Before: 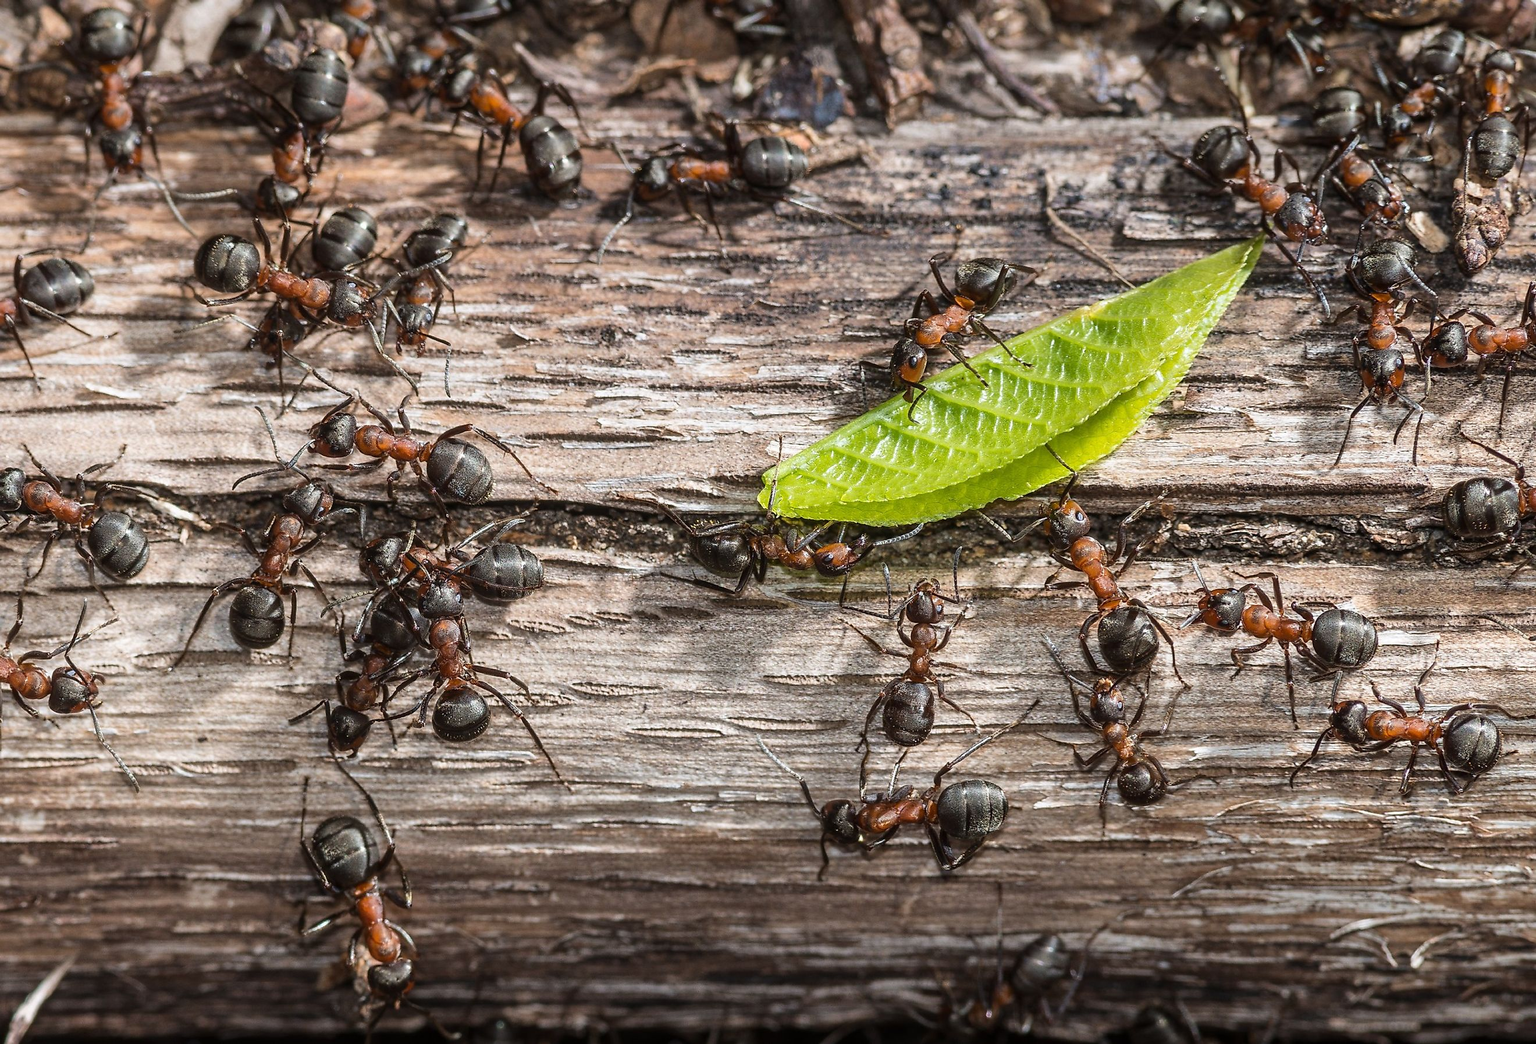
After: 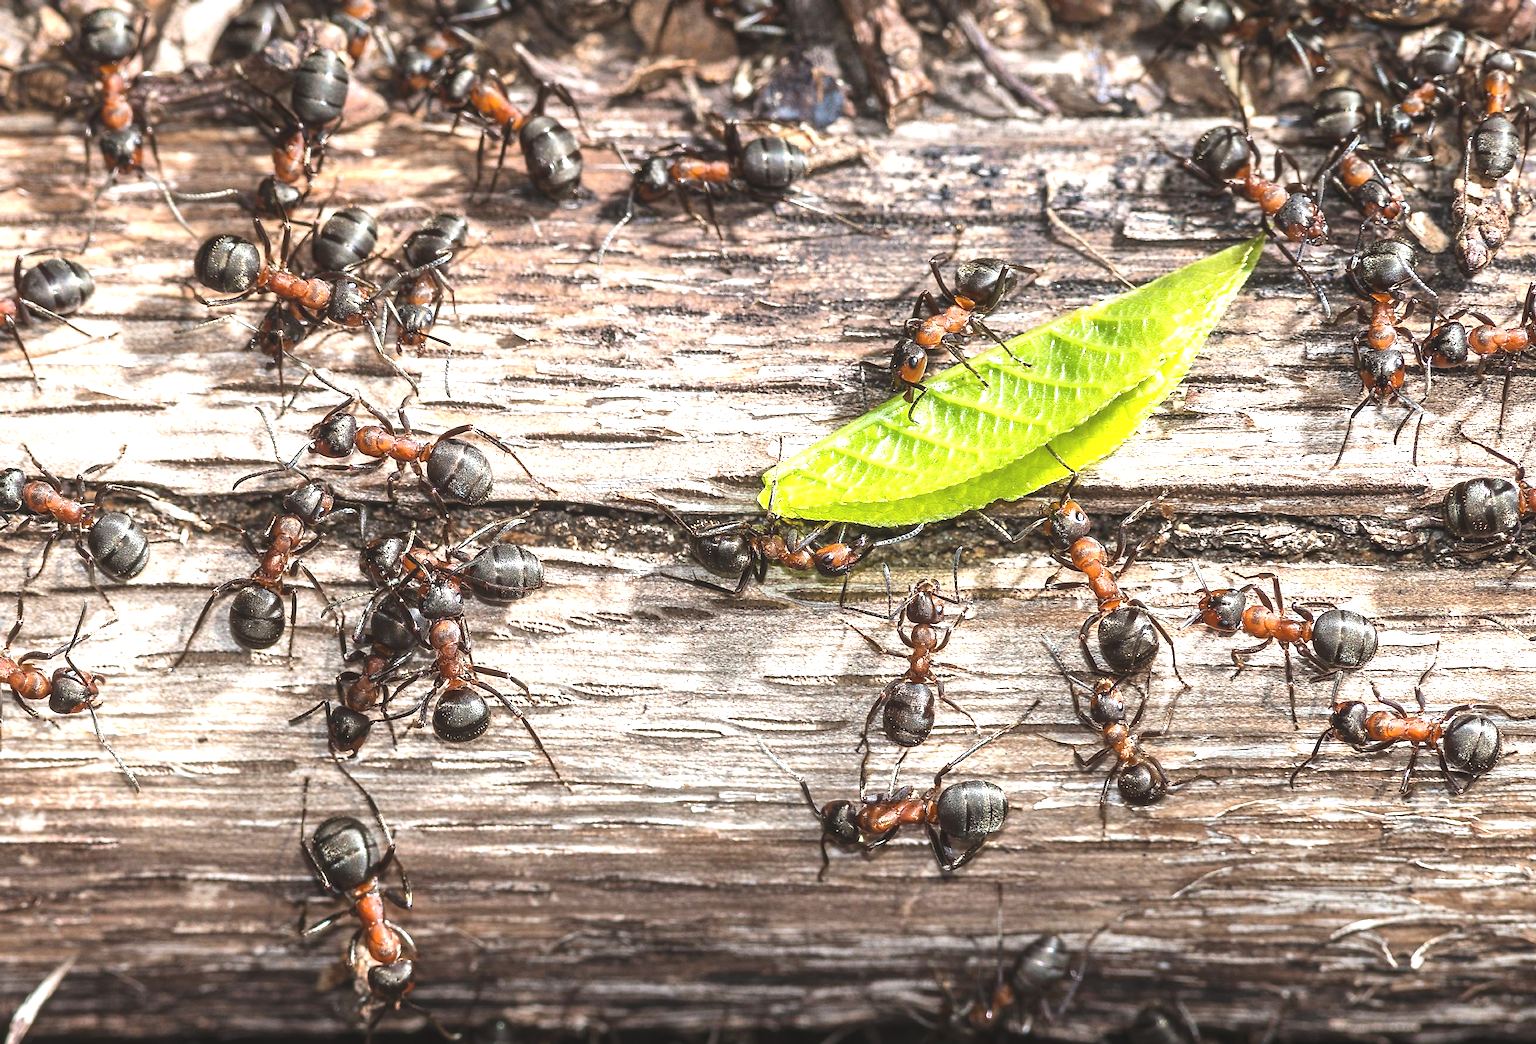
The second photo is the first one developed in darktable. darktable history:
exposure: black level correction -0.005, exposure 1.002 EV, compensate highlight preservation false
